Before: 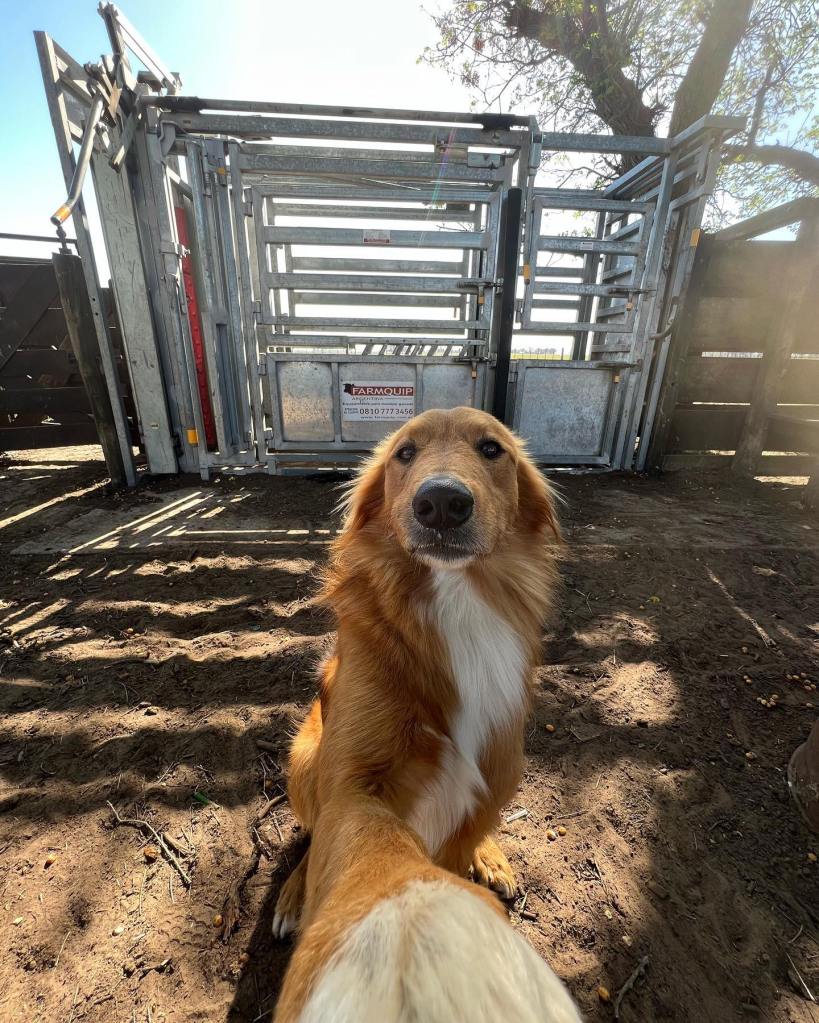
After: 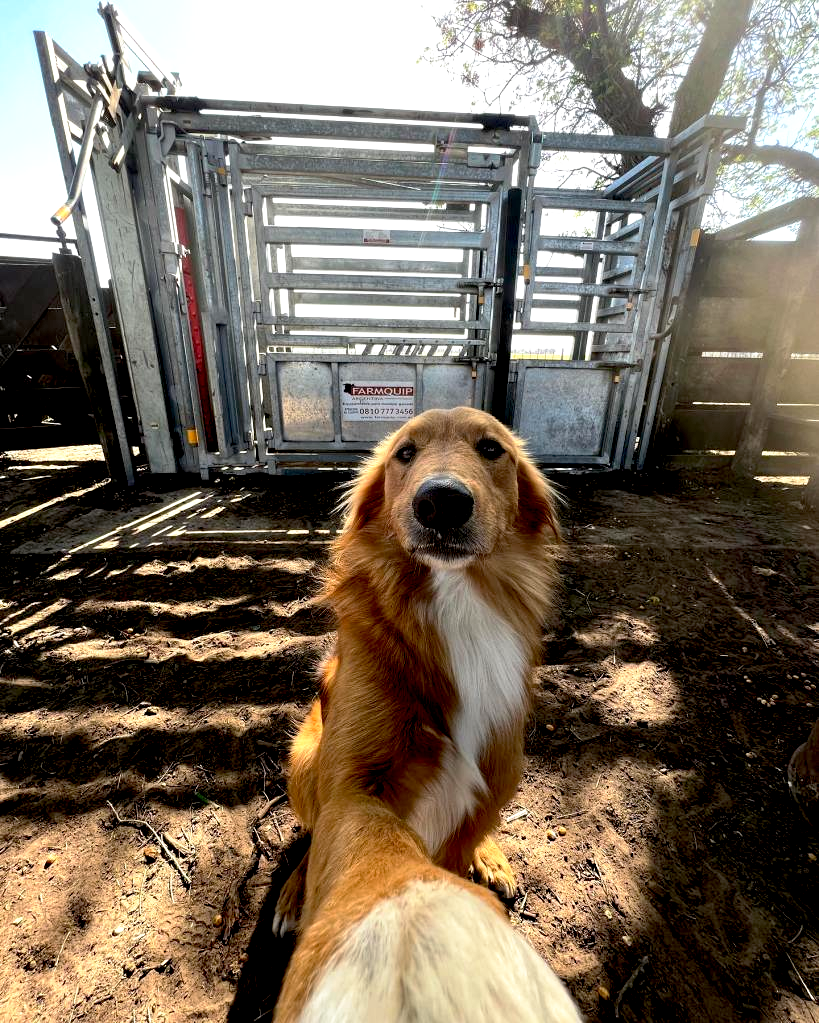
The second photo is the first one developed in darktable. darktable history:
tone equalizer: -8 EV -0.417 EV, -7 EV -0.389 EV, -6 EV -0.333 EV, -5 EV -0.222 EV, -3 EV 0.222 EV, -2 EV 0.333 EV, -1 EV 0.389 EV, +0 EV 0.417 EV, edges refinement/feathering 500, mask exposure compensation -1.57 EV, preserve details no
base curve: curves: ch0 [(0.017, 0) (0.425, 0.441) (0.844, 0.933) (1, 1)], preserve colors none
